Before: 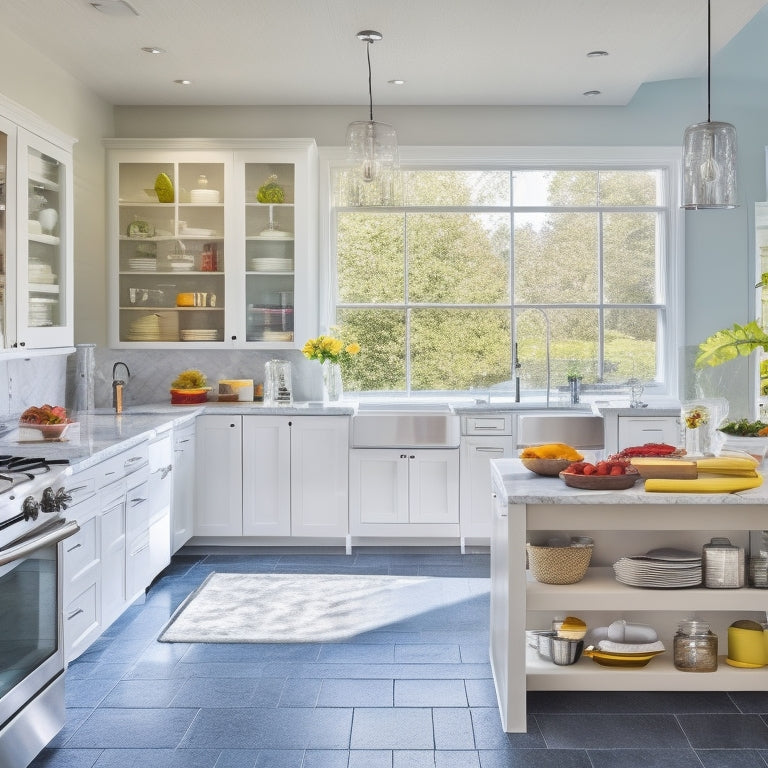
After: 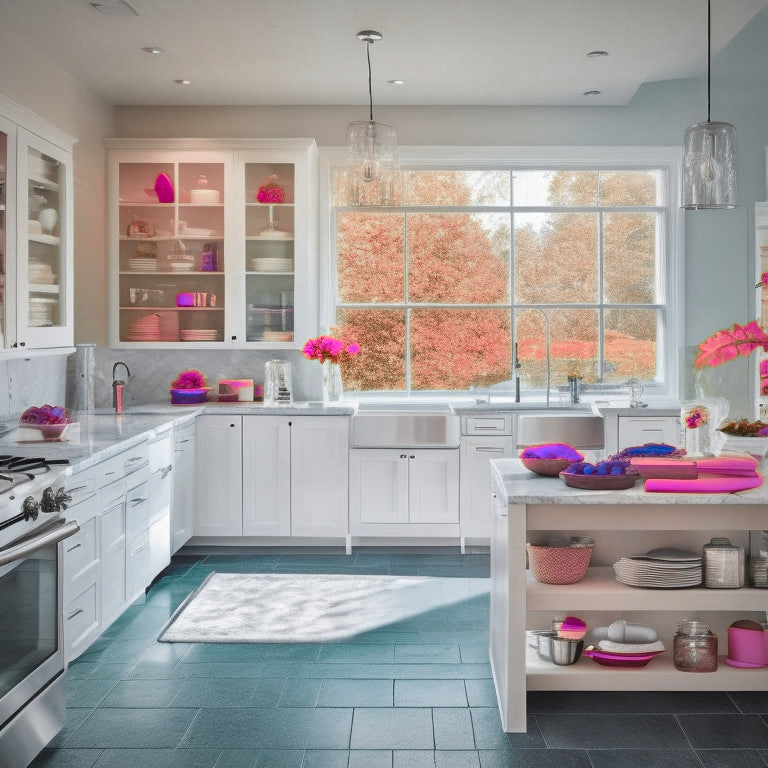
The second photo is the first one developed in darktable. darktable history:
vignetting: fall-off radius 61.22%, unbound false
color zones: curves: ch0 [(0.826, 0.353)]; ch1 [(0.242, 0.647) (0.889, 0.342)]; ch2 [(0.246, 0.089) (0.969, 0.068)]
